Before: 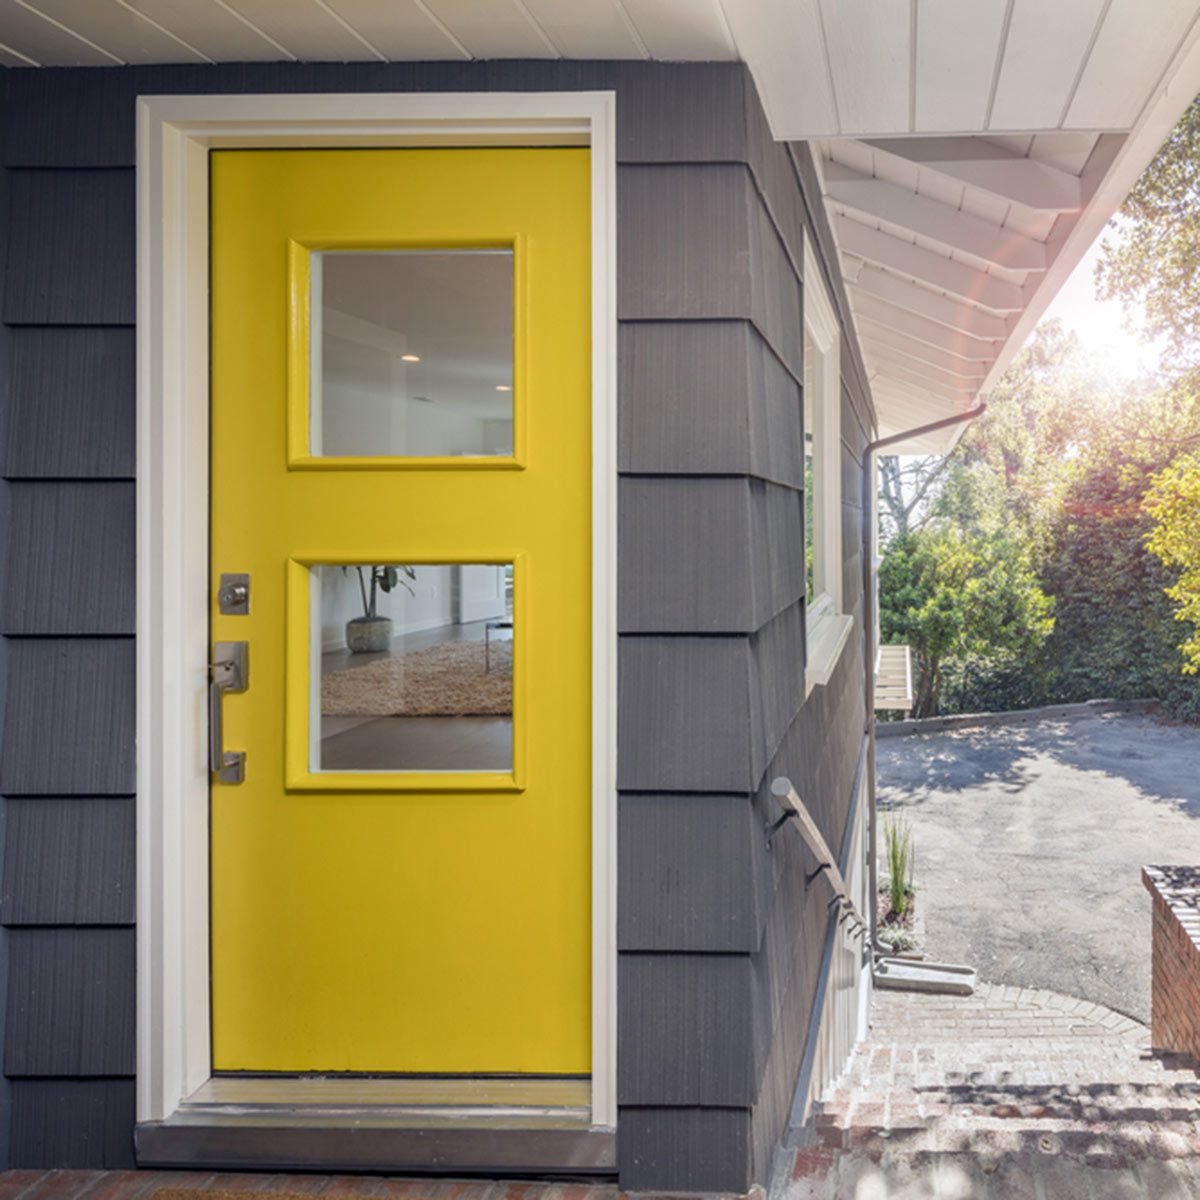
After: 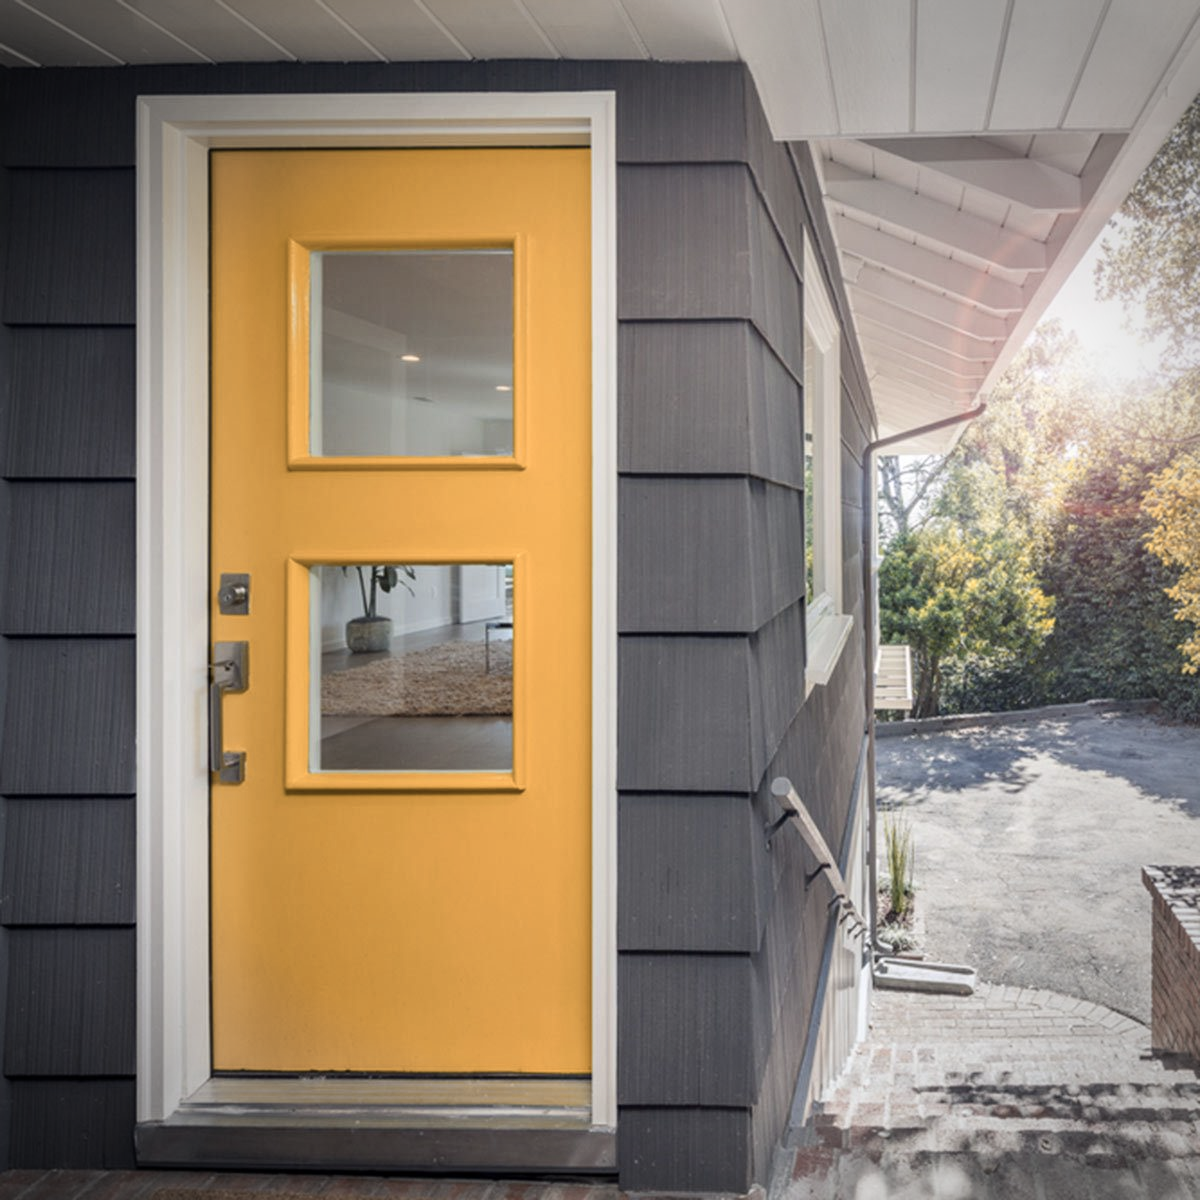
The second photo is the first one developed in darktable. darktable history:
vignetting: automatic ratio true
color zones: curves: ch2 [(0, 0.5) (0.143, 0.5) (0.286, 0.416) (0.429, 0.5) (0.571, 0.5) (0.714, 0.5) (0.857, 0.5) (1, 0.5)]
contrast brightness saturation: contrast 0.11, saturation -0.17
white balance: emerald 1
